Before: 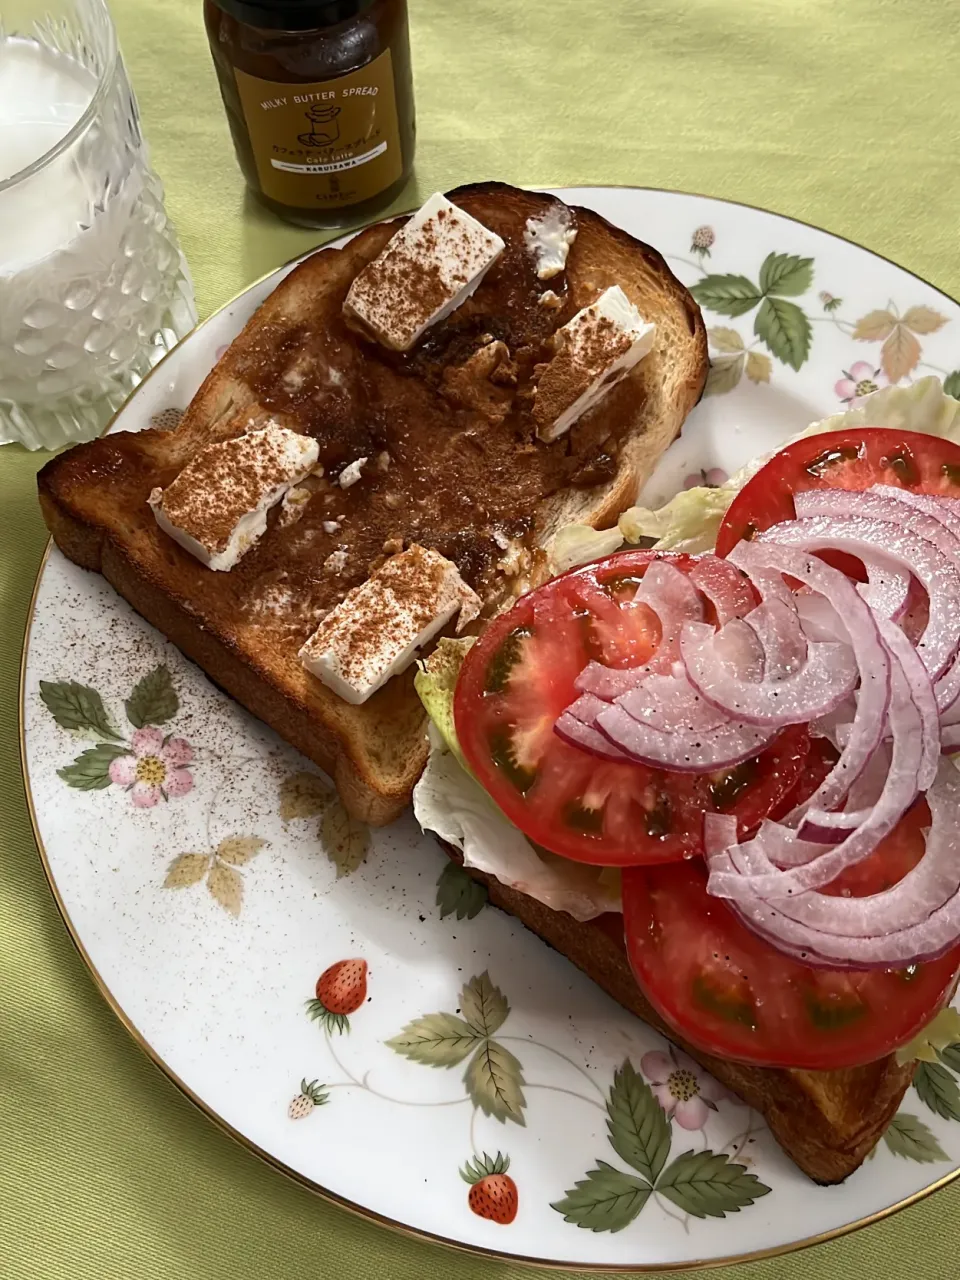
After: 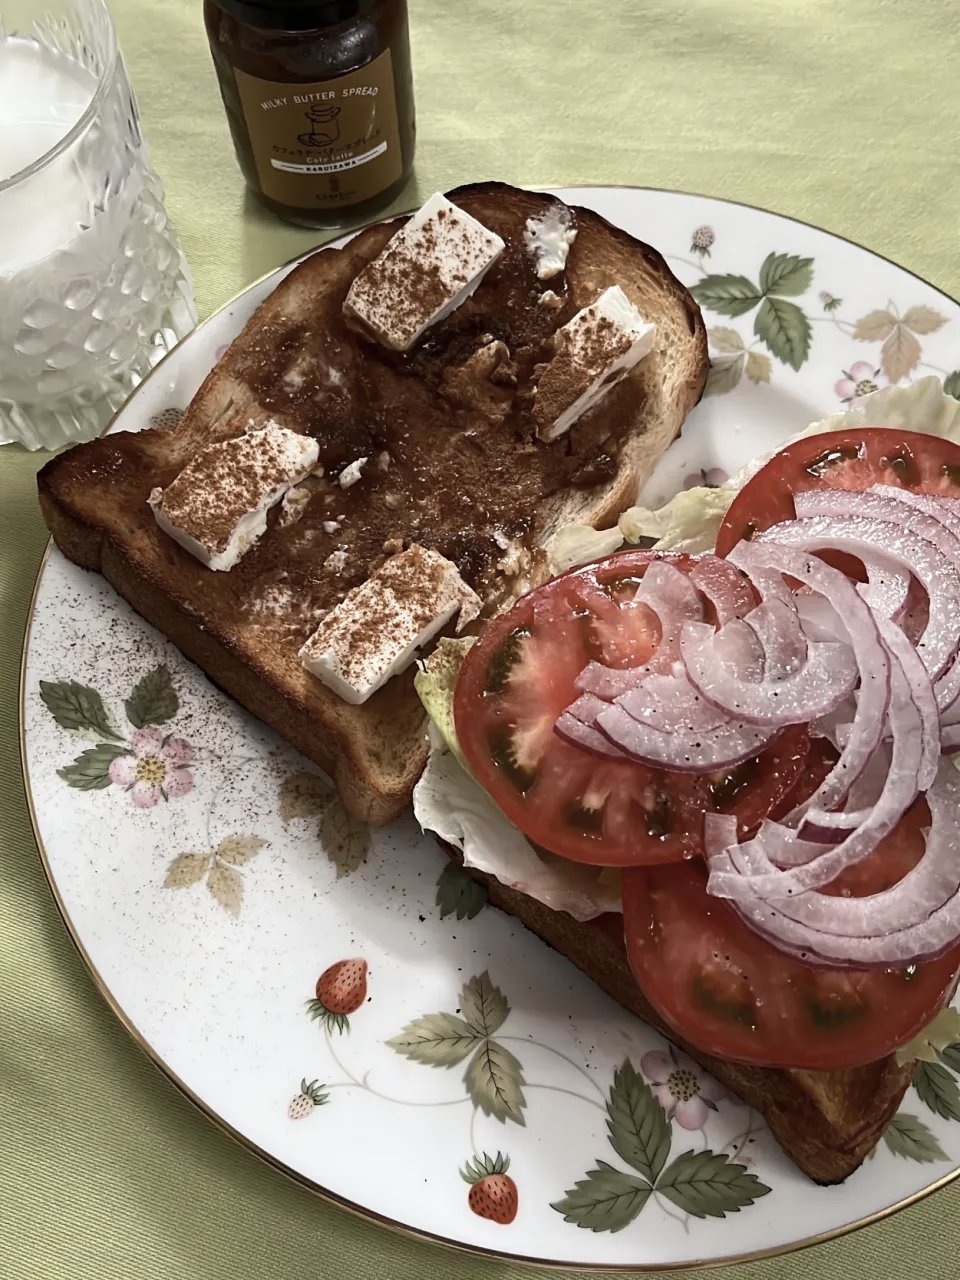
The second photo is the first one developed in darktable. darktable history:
contrast brightness saturation: contrast 0.097, saturation -0.358
